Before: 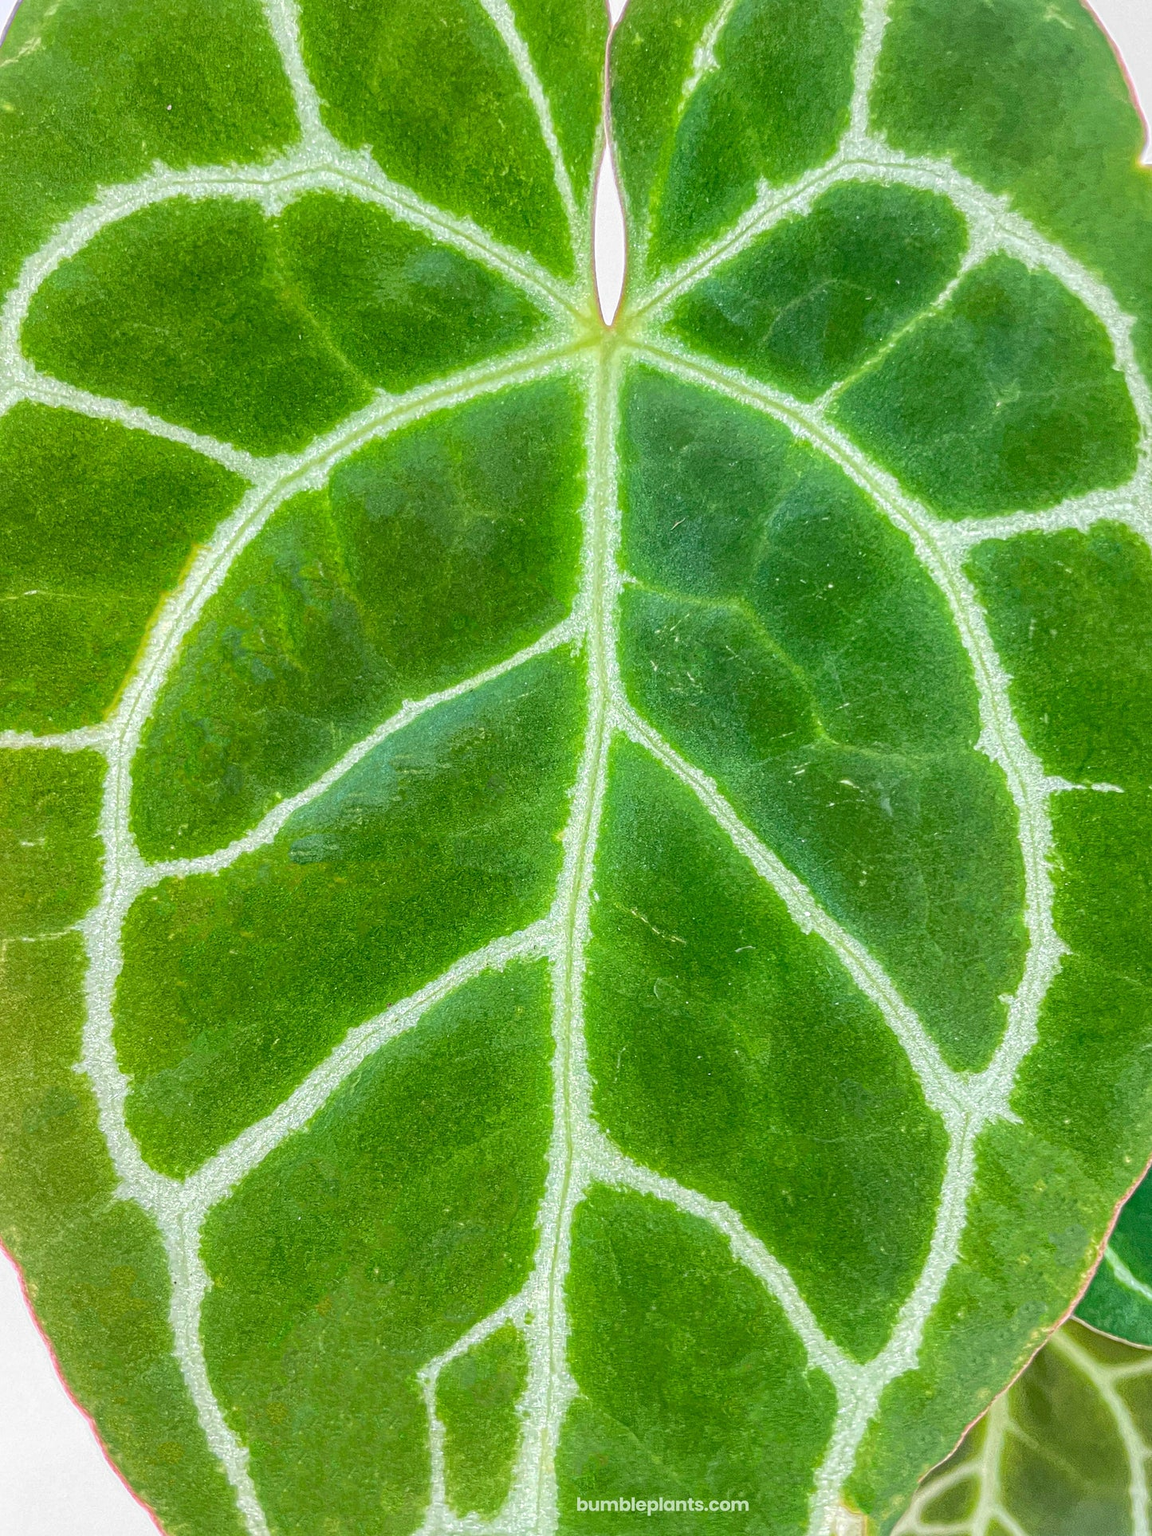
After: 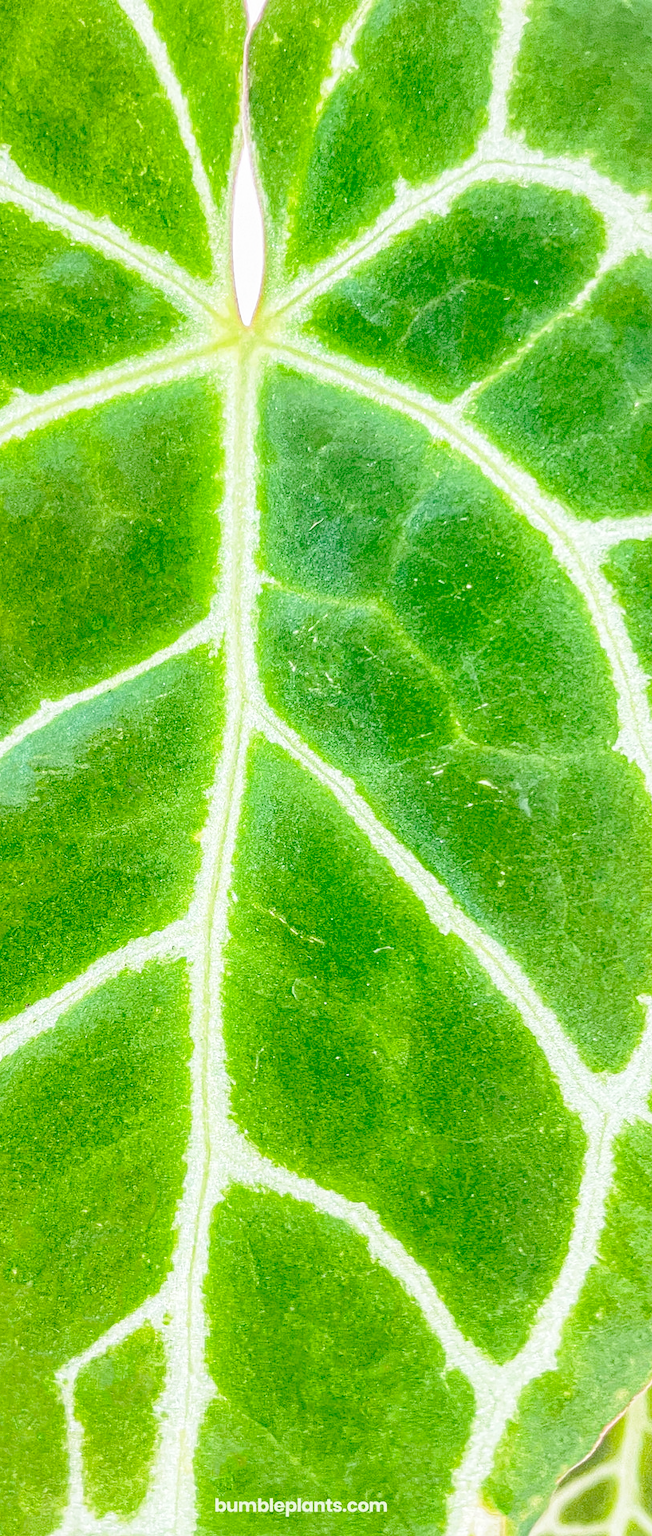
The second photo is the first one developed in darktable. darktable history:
crop: left 31.458%, top 0%, right 11.876%
base curve: curves: ch0 [(0, 0) (0.028, 0.03) (0.121, 0.232) (0.46, 0.748) (0.859, 0.968) (1, 1)], preserve colors none
